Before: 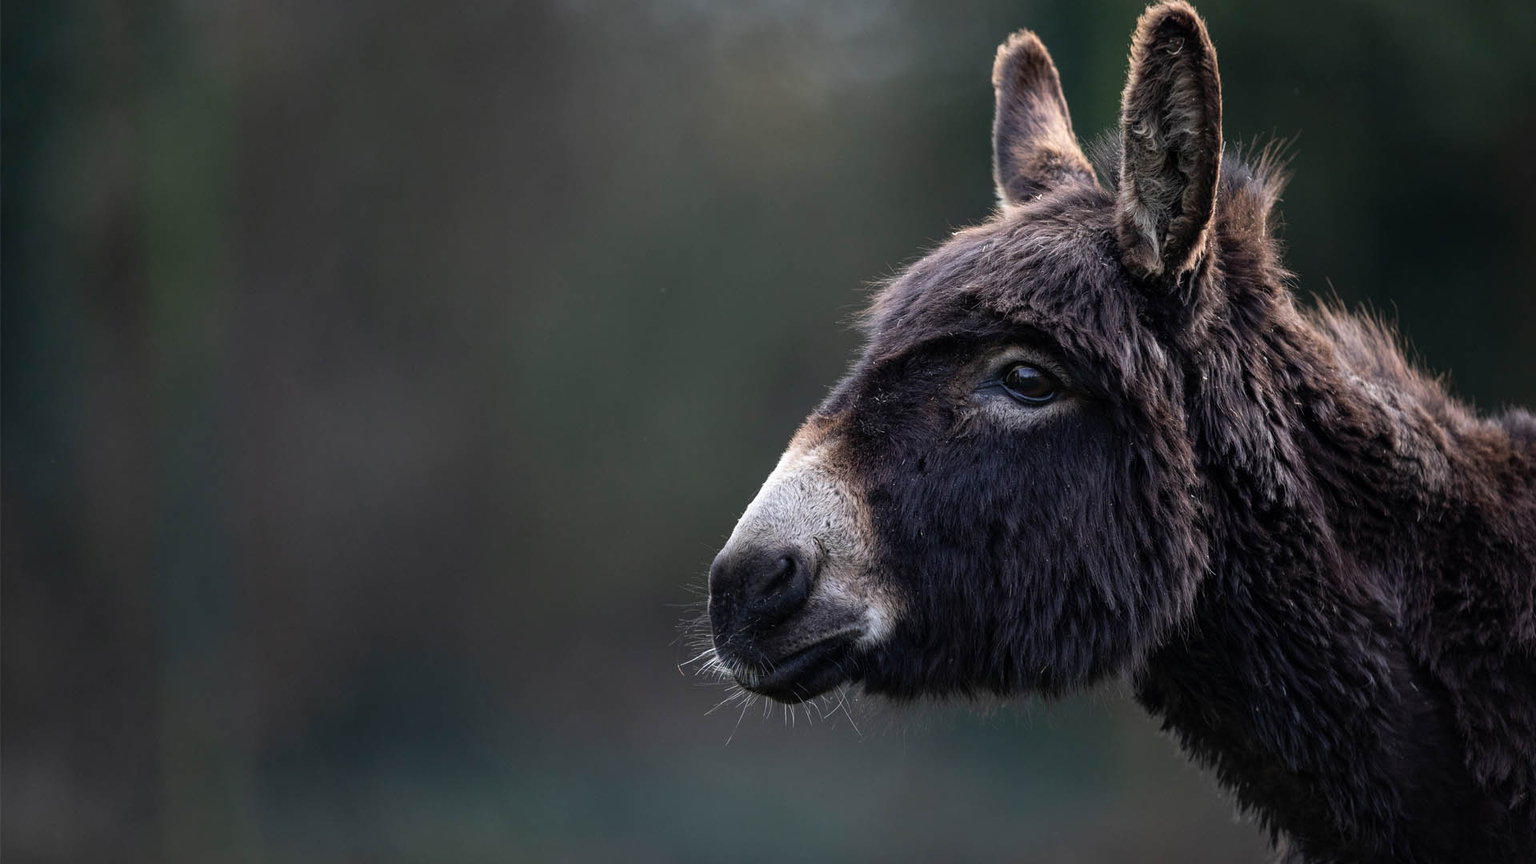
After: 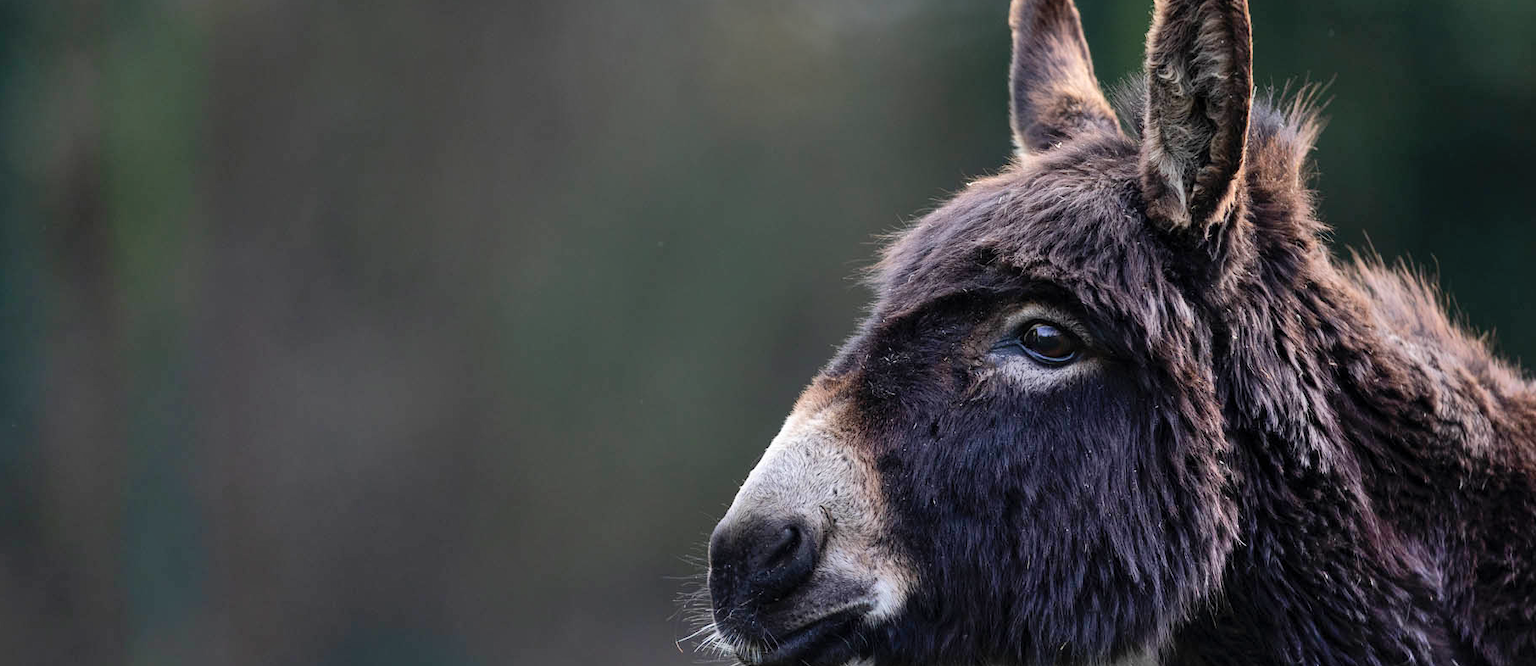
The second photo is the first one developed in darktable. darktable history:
shadows and highlights: soften with gaussian
crop: left 2.634%, top 6.967%, right 2.971%, bottom 20.239%
color balance rgb: linear chroma grading › shadows -1.983%, linear chroma grading › highlights -14.363%, linear chroma grading › global chroma -9.555%, linear chroma grading › mid-tones -9.665%, perceptual saturation grading › global saturation 32.735%, global vibrance 20%
